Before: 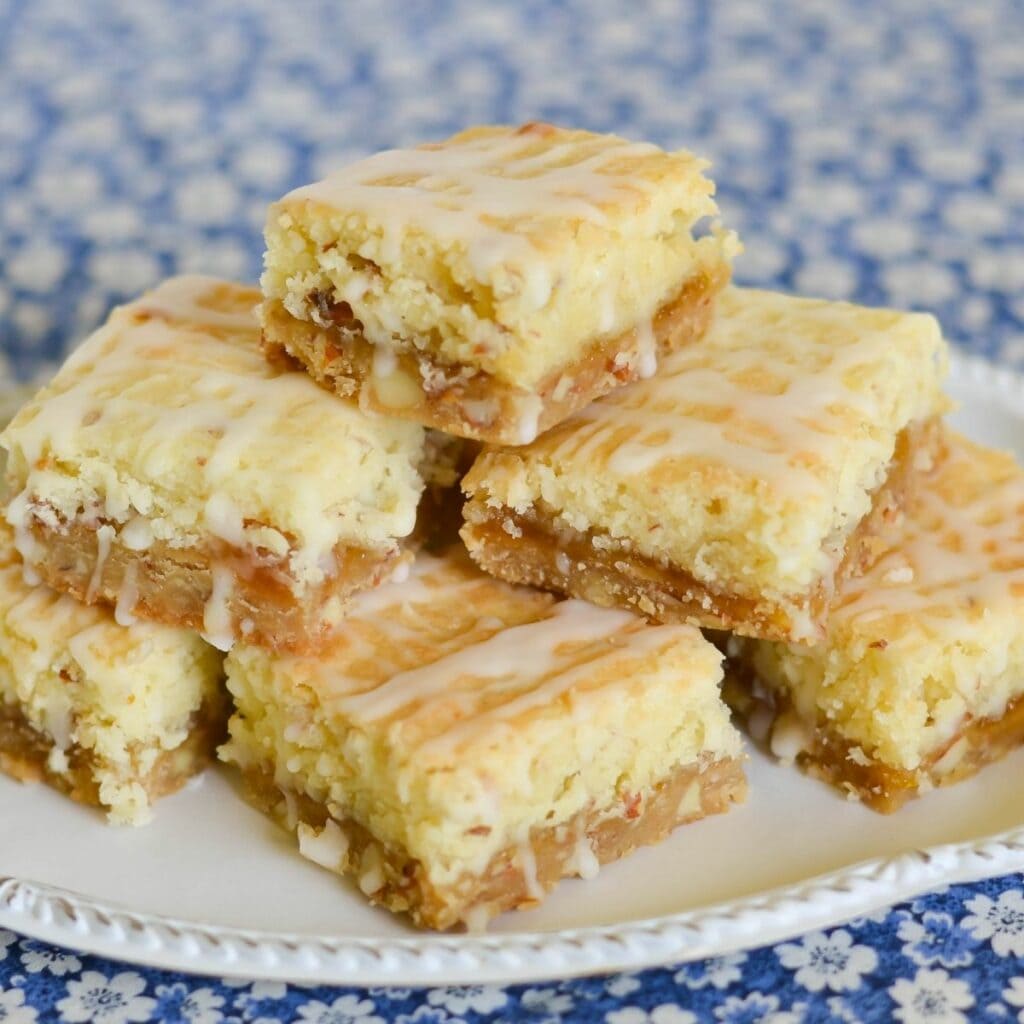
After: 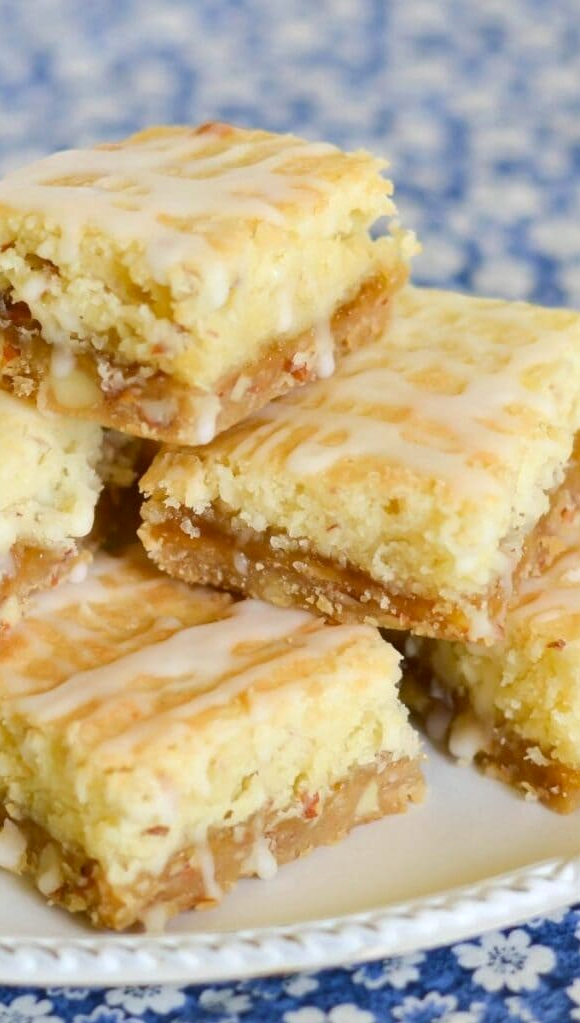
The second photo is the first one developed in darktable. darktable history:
exposure: black level correction 0.001, exposure 0.14 EV, compensate highlight preservation false
crop: left 31.458%, top 0%, right 11.876%
